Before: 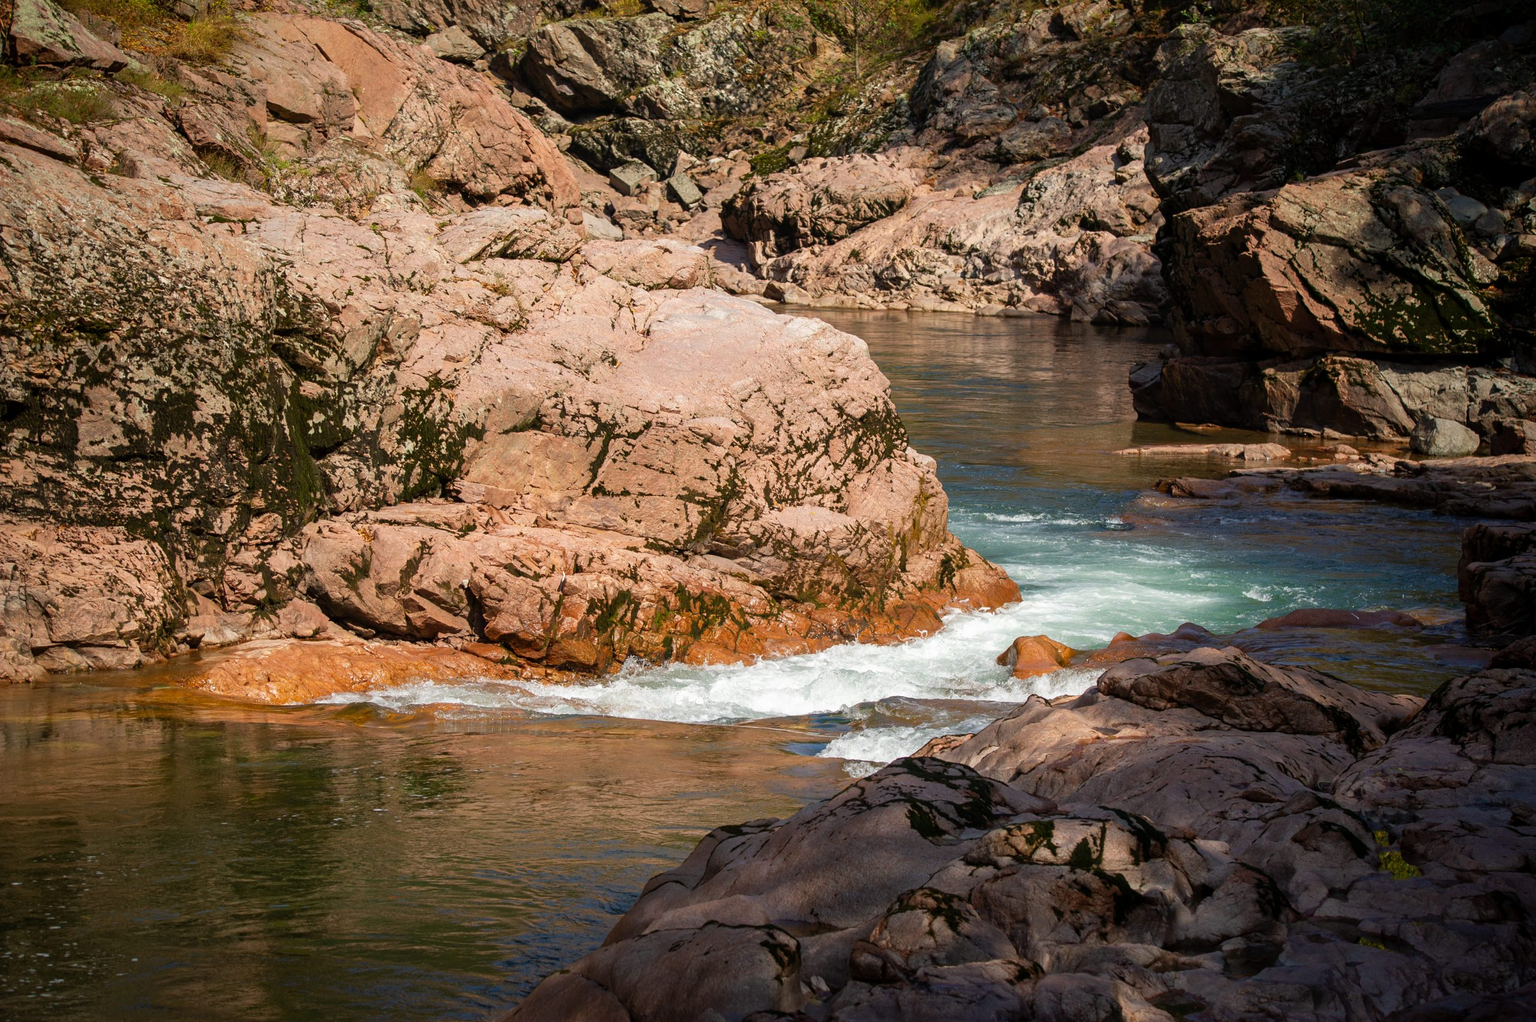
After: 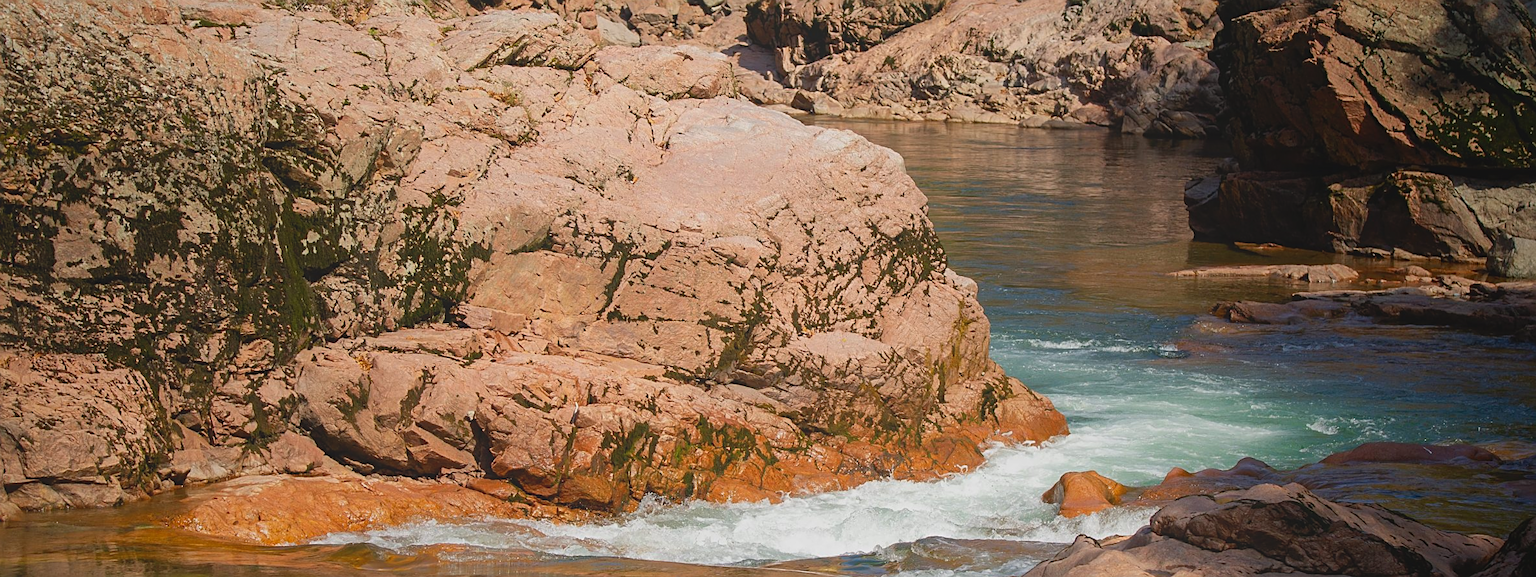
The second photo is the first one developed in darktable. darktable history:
local contrast: detail 72%
sharpen: on, module defaults
crop: left 1.817%, top 19.358%, right 5.166%, bottom 28.055%
